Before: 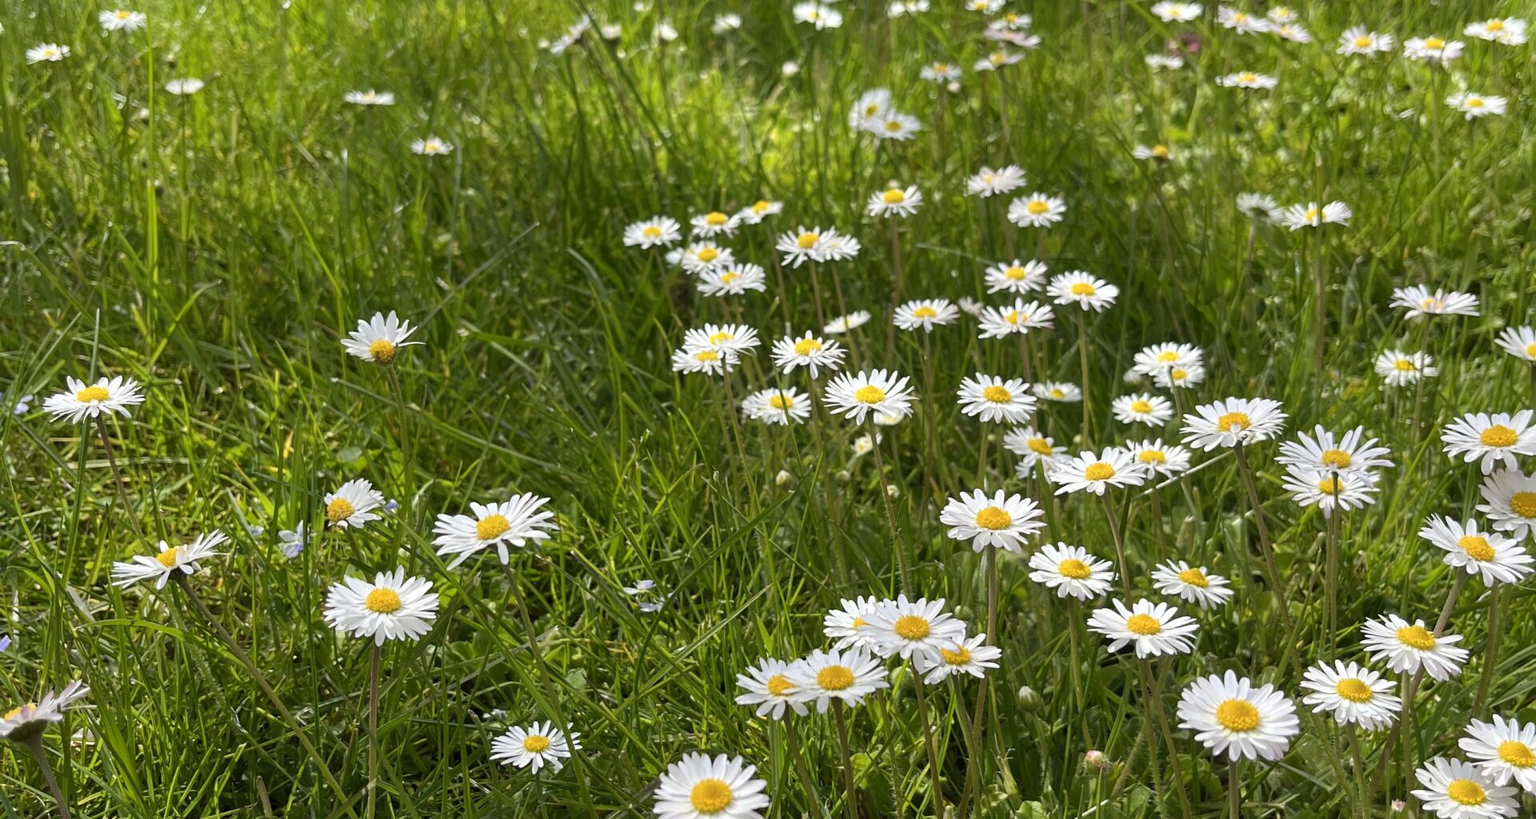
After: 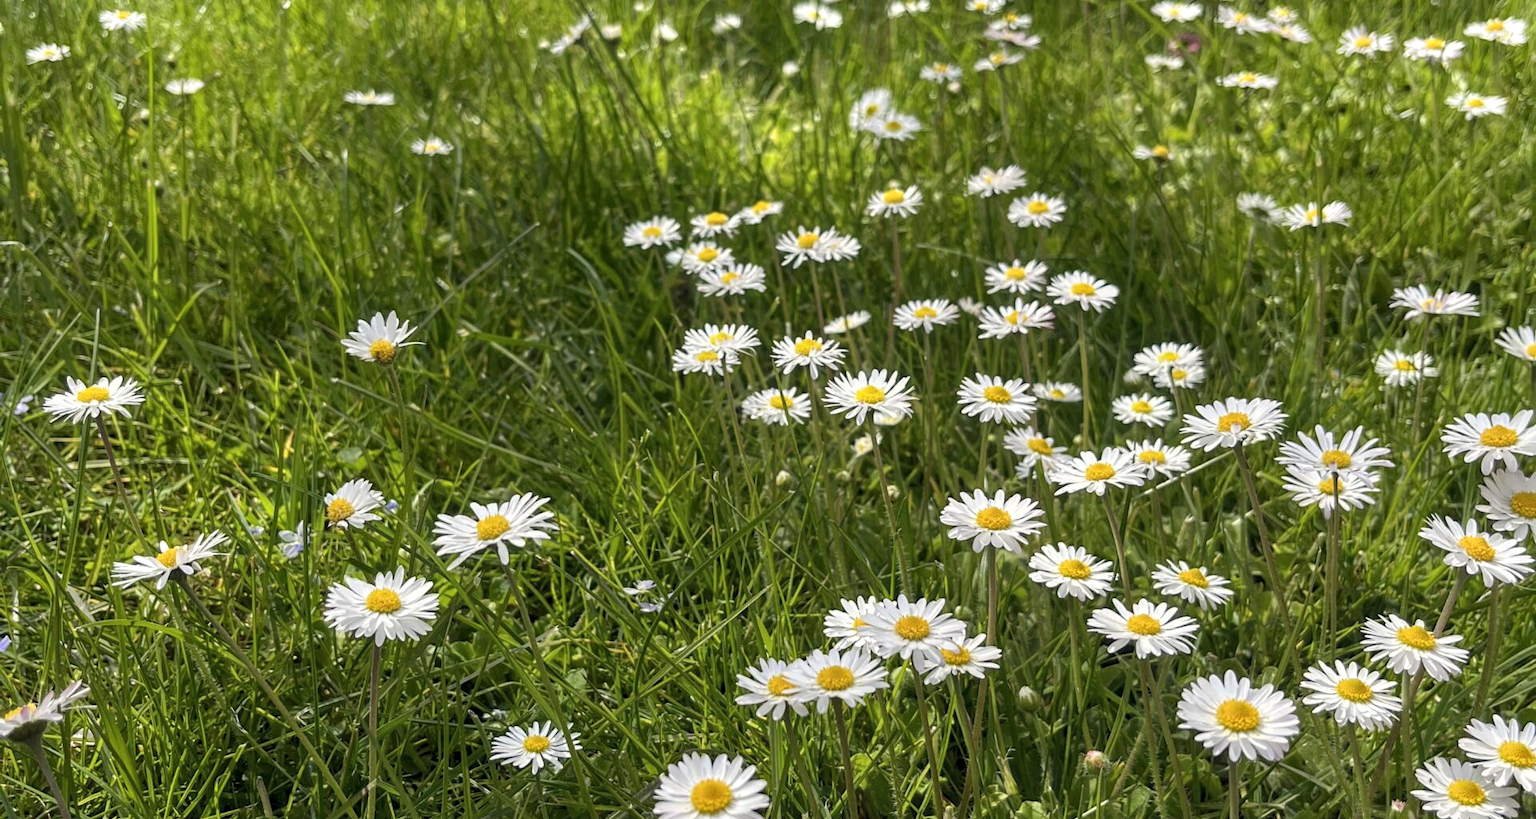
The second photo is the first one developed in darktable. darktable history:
exposure: compensate highlight preservation false
color correction: highlights a* 0.207, highlights b* 2.7, shadows a* -0.874, shadows b* -4.78
local contrast: on, module defaults
